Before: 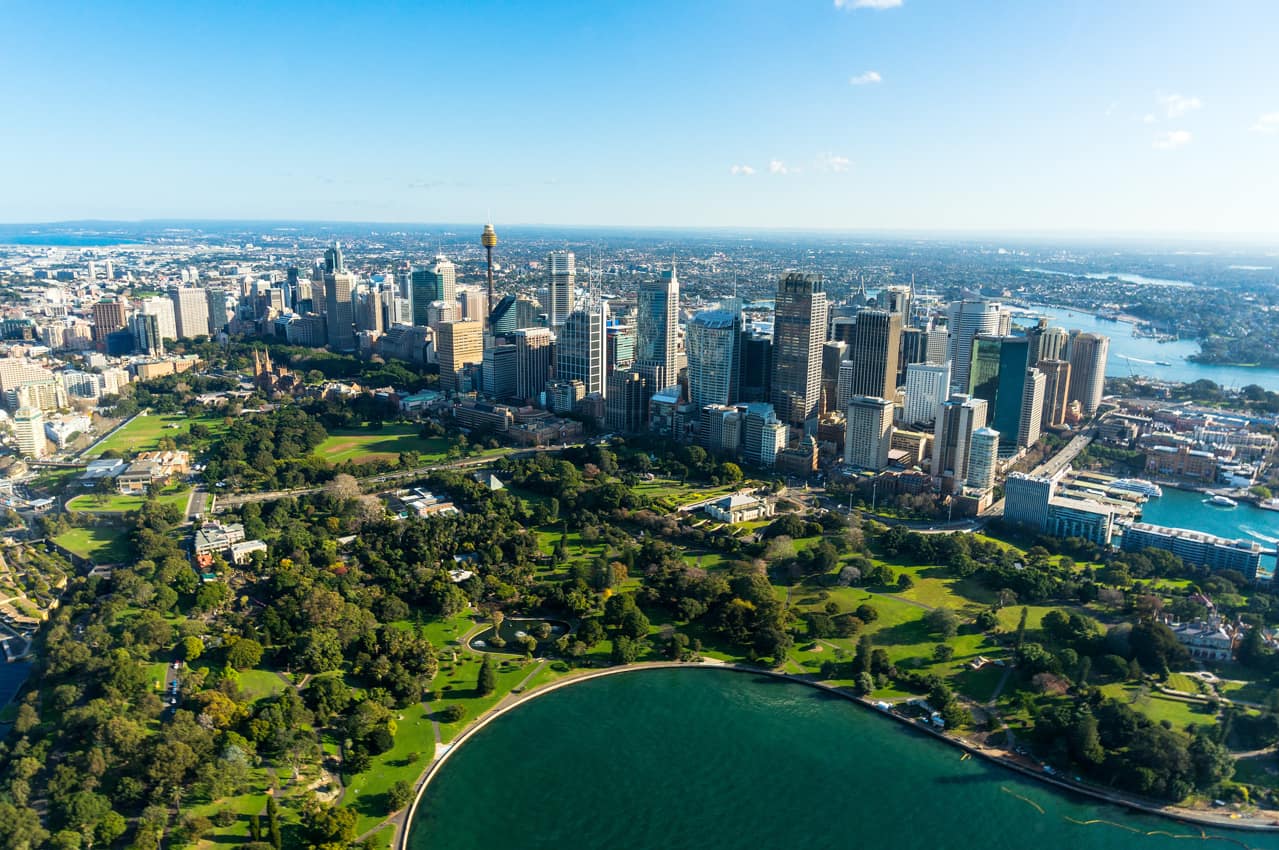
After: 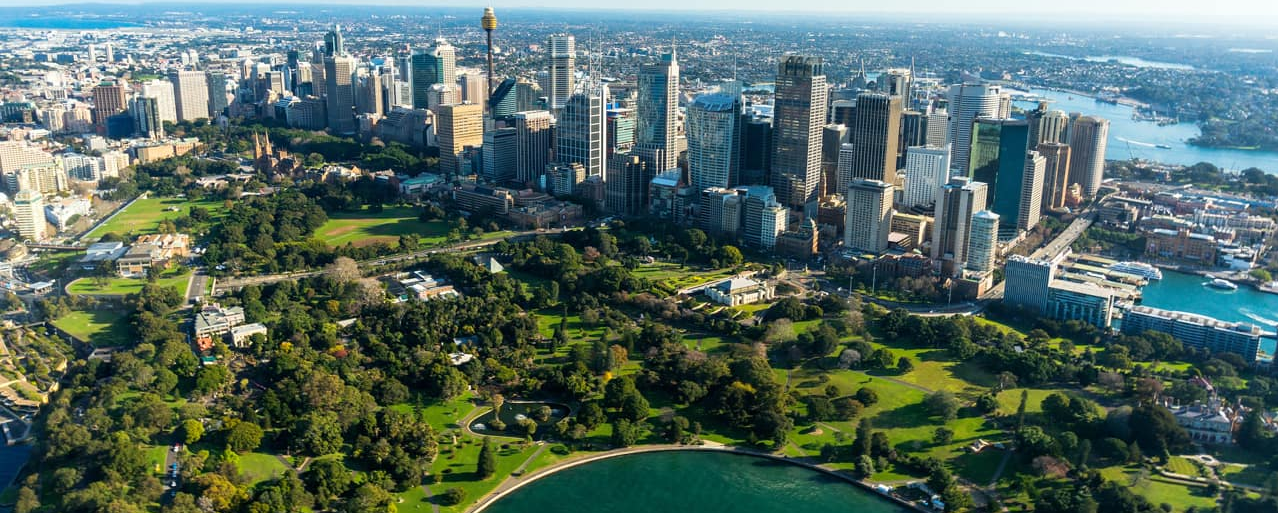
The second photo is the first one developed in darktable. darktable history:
crop and rotate: top 25.61%, bottom 13.934%
